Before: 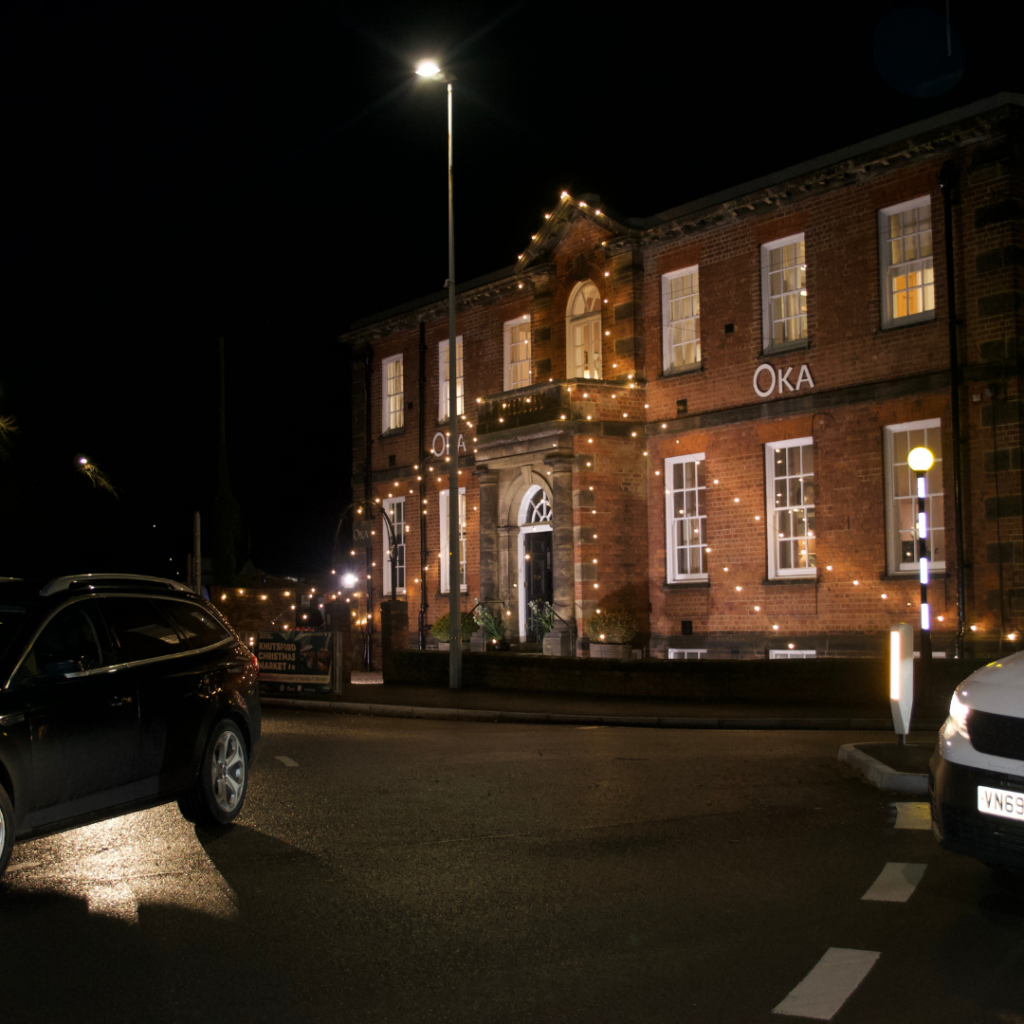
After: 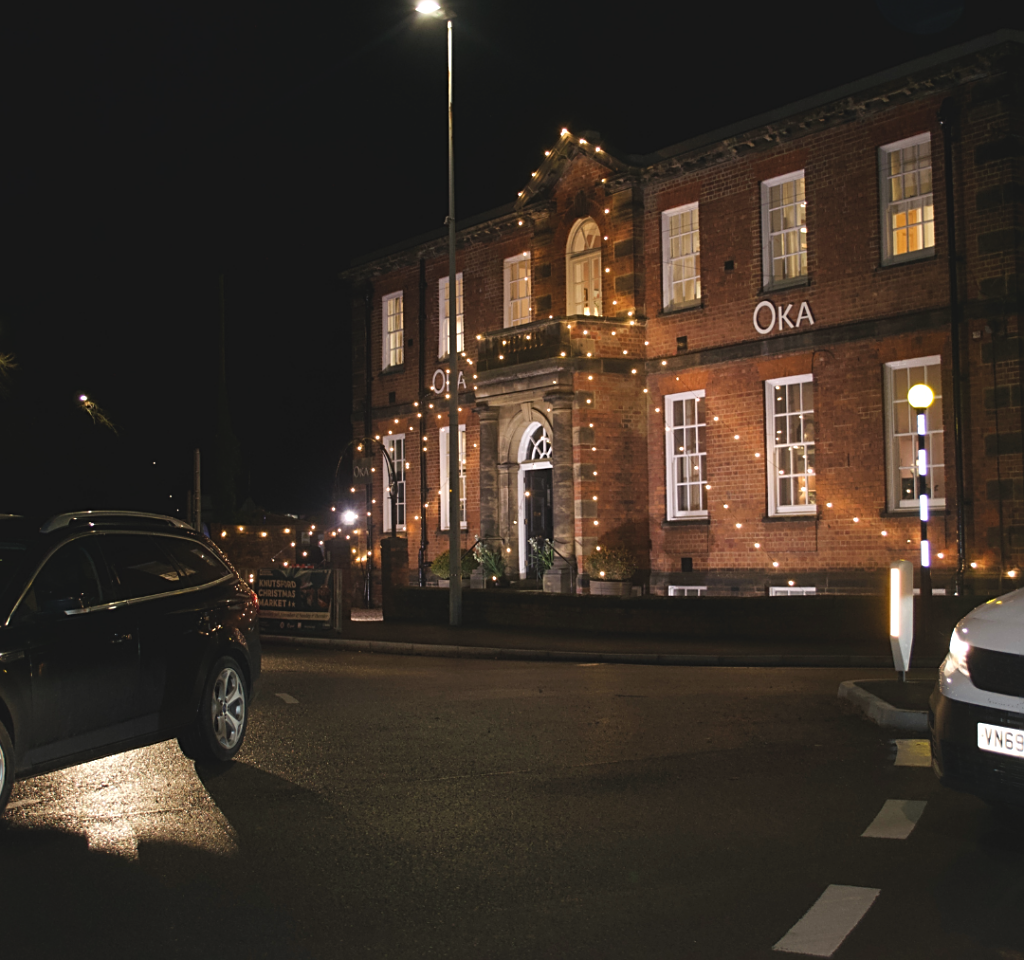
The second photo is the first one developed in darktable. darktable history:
crop and rotate: top 6.25%
exposure: black level correction -0.008, exposure 0.067 EV, compensate highlight preservation false
sharpen: on, module defaults
